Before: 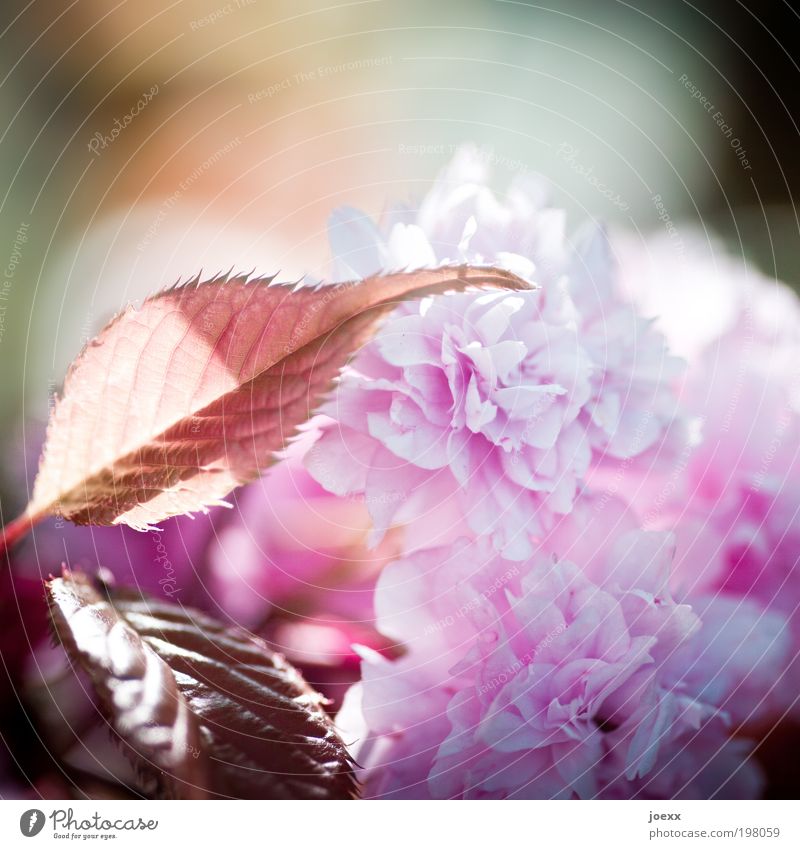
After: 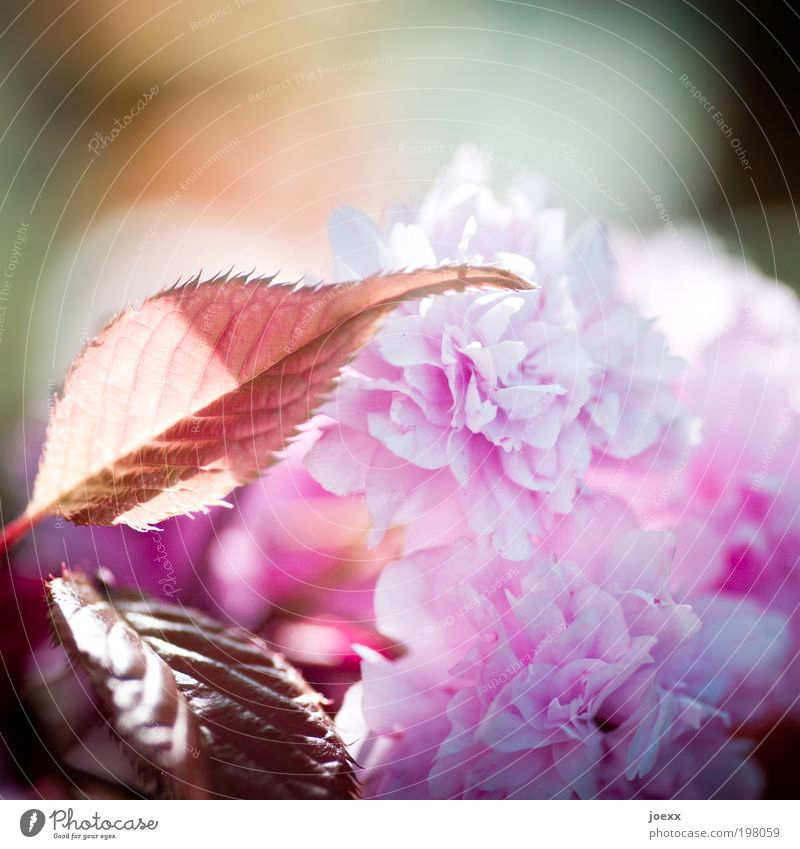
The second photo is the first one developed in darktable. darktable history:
color correction: highlights b* -0.052, saturation 1.12
